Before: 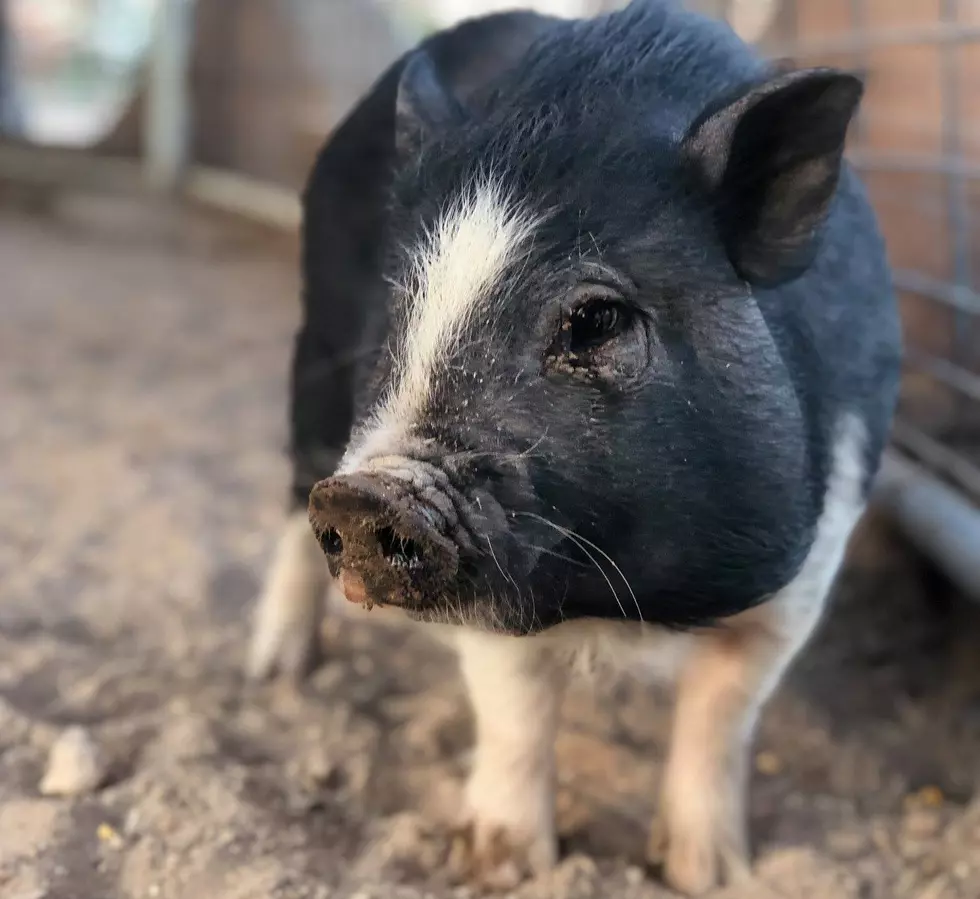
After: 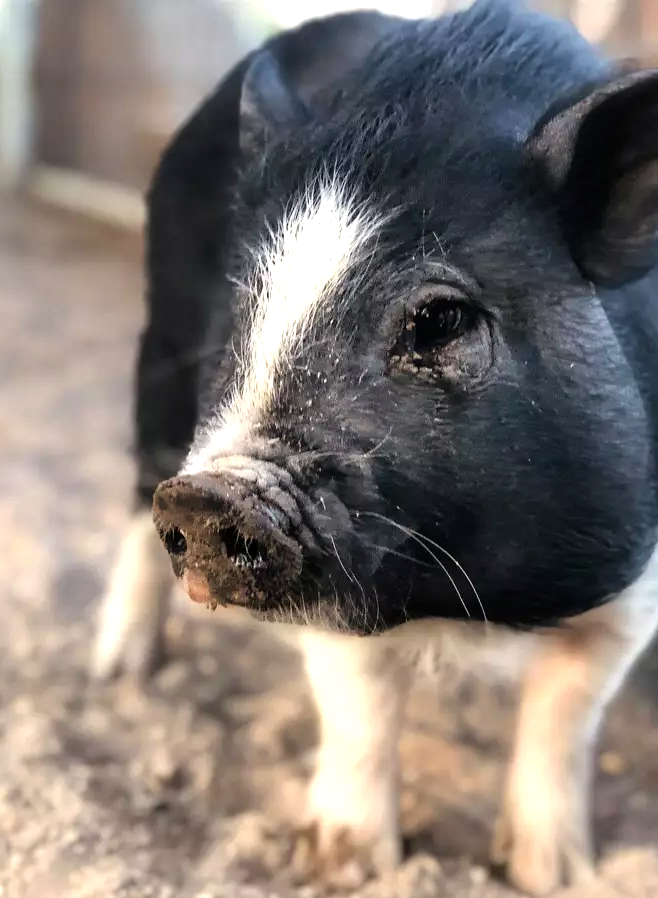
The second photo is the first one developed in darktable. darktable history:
crop and rotate: left 16.121%, right 16.733%
tone equalizer: -8 EV -0.743 EV, -7 EV -0.735 EV, -6 EV -0.615 EV, -5 EV -0.414 EV, -3 EV 0.391 EV, -2 EV 0.6 EV, -1 EV 0.692 EV, +0 EV 0.771 EV
